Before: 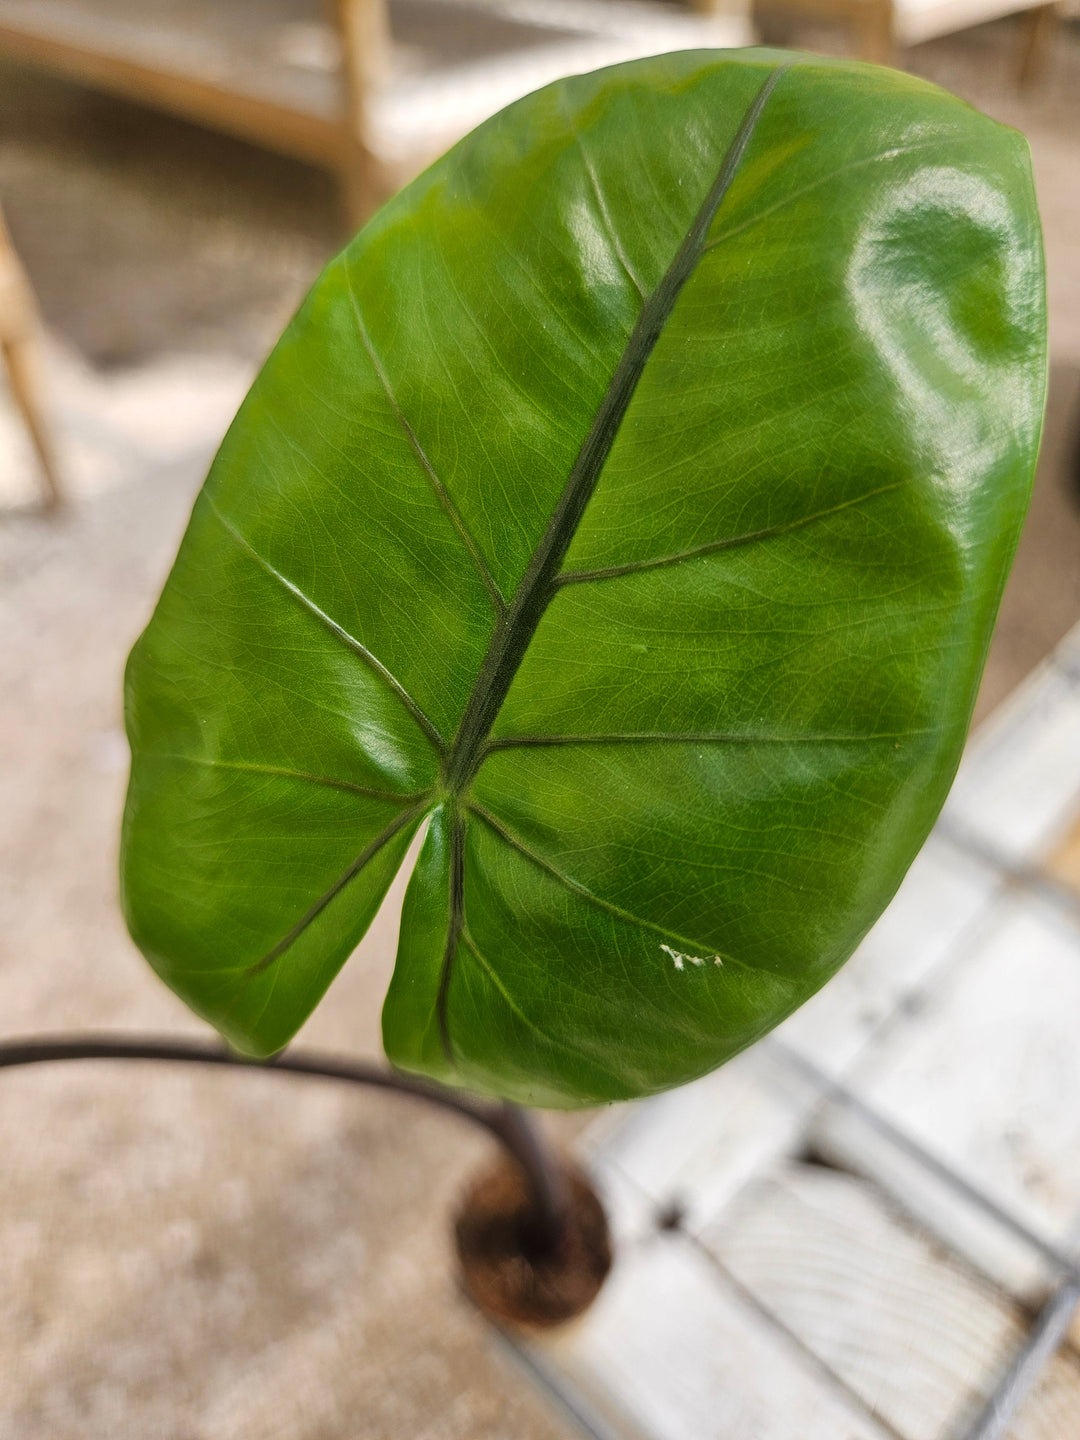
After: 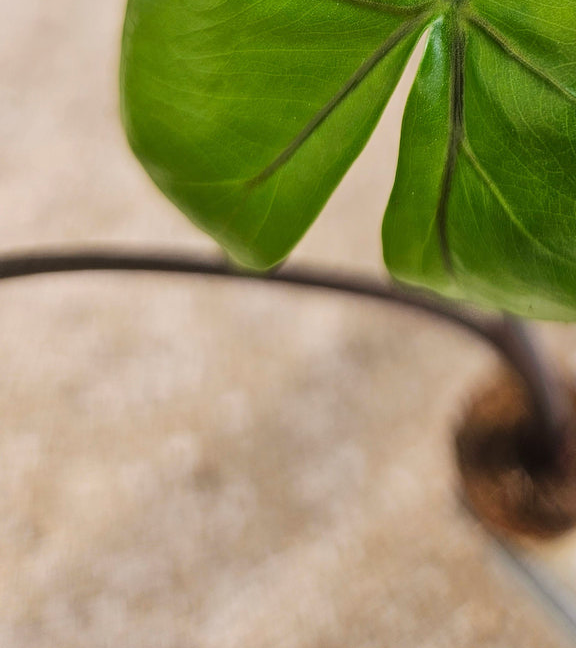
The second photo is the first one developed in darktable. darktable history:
crop and rotate: top 54.778%, right 46.61%, bottom 0.159%
base curve: curves: ch0 [(0, 0) (0.262, 0.32) (0.722, 0.705) (1, 1)]
